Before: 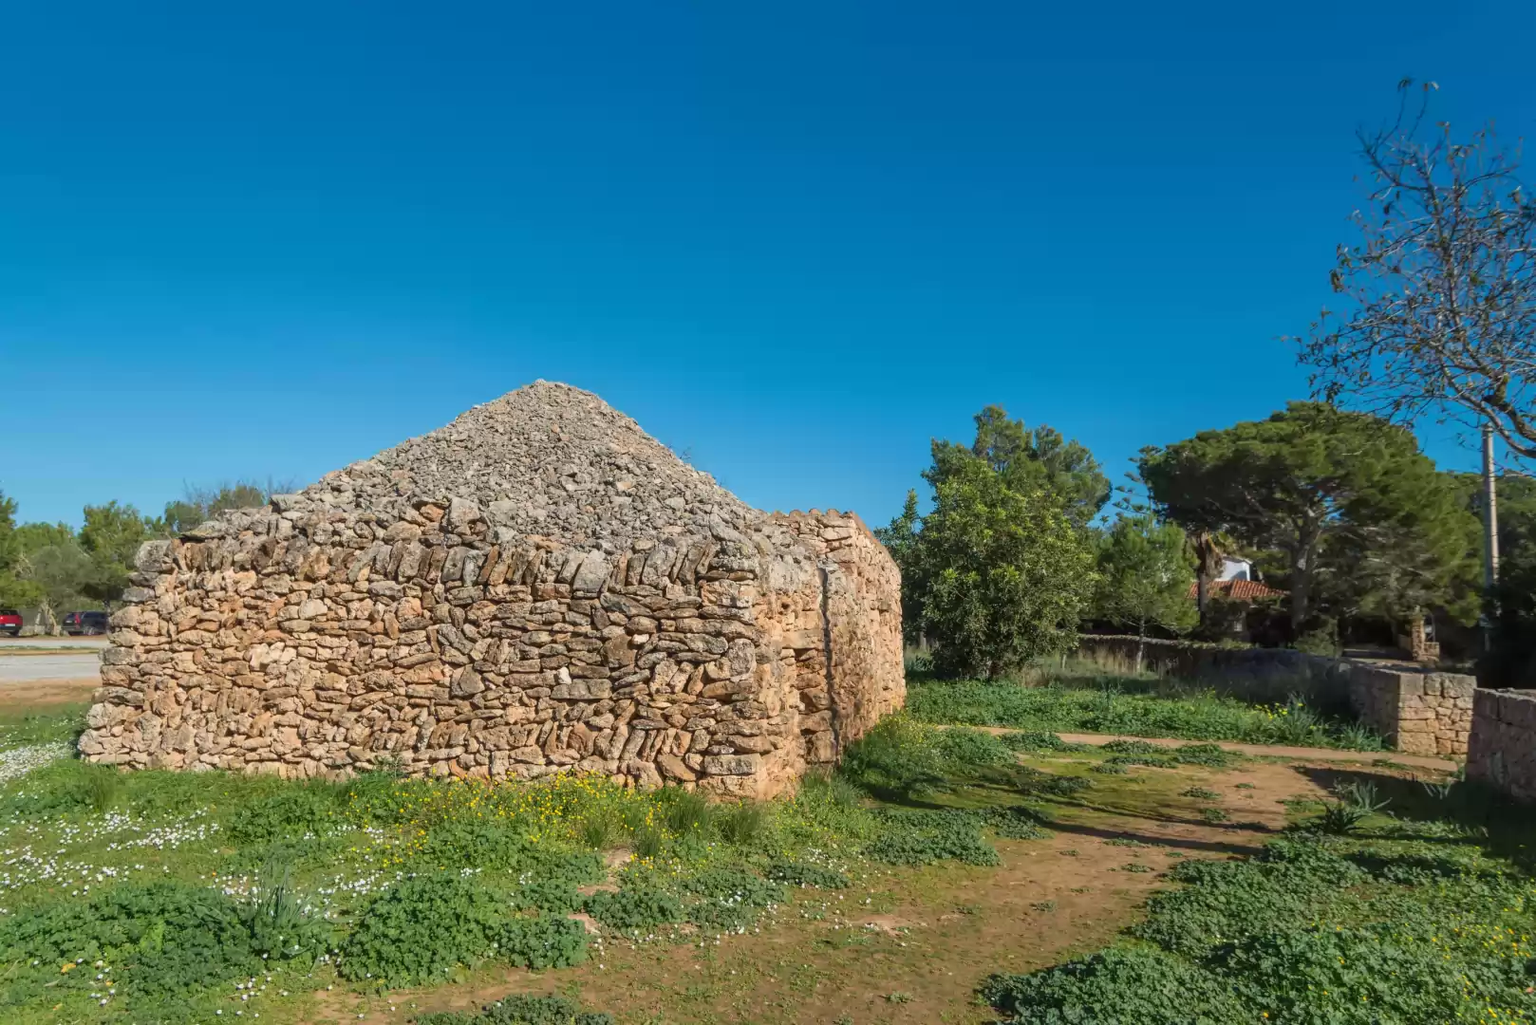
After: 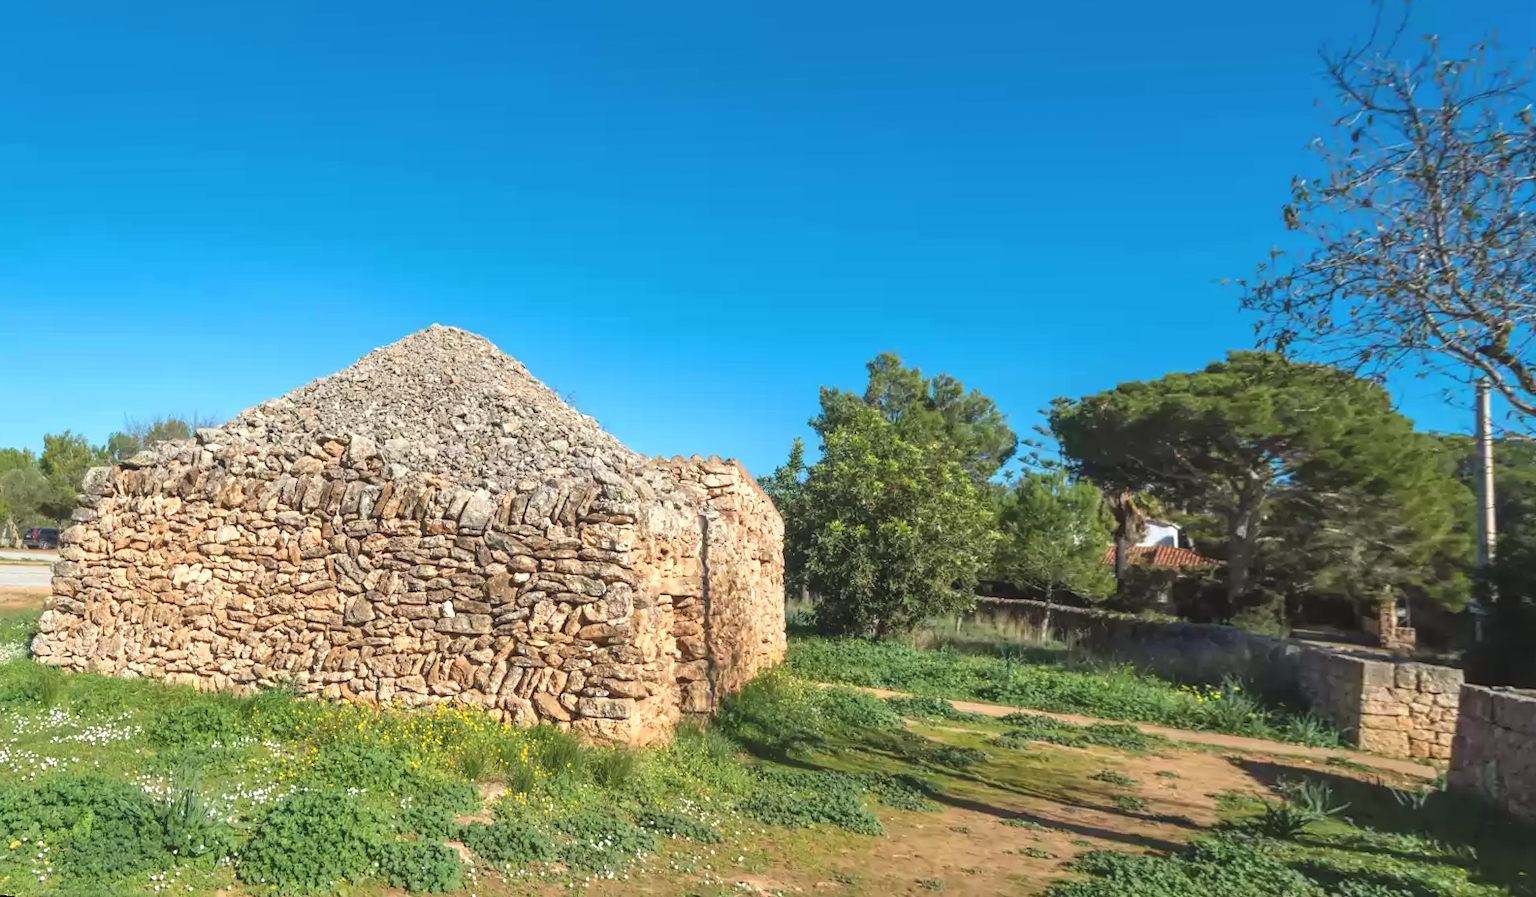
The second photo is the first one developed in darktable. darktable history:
rotate and perspective: rotation 1.69°, lens shift (vertical) -0.023, lens shift (horizontal) -0.291, crop left 0.025, crop right 0.988, crop top 0.092, crop bottom 0.842
exposure: black level correction -0.005, exposure 0.622 EV, compensate highlight preservation false
